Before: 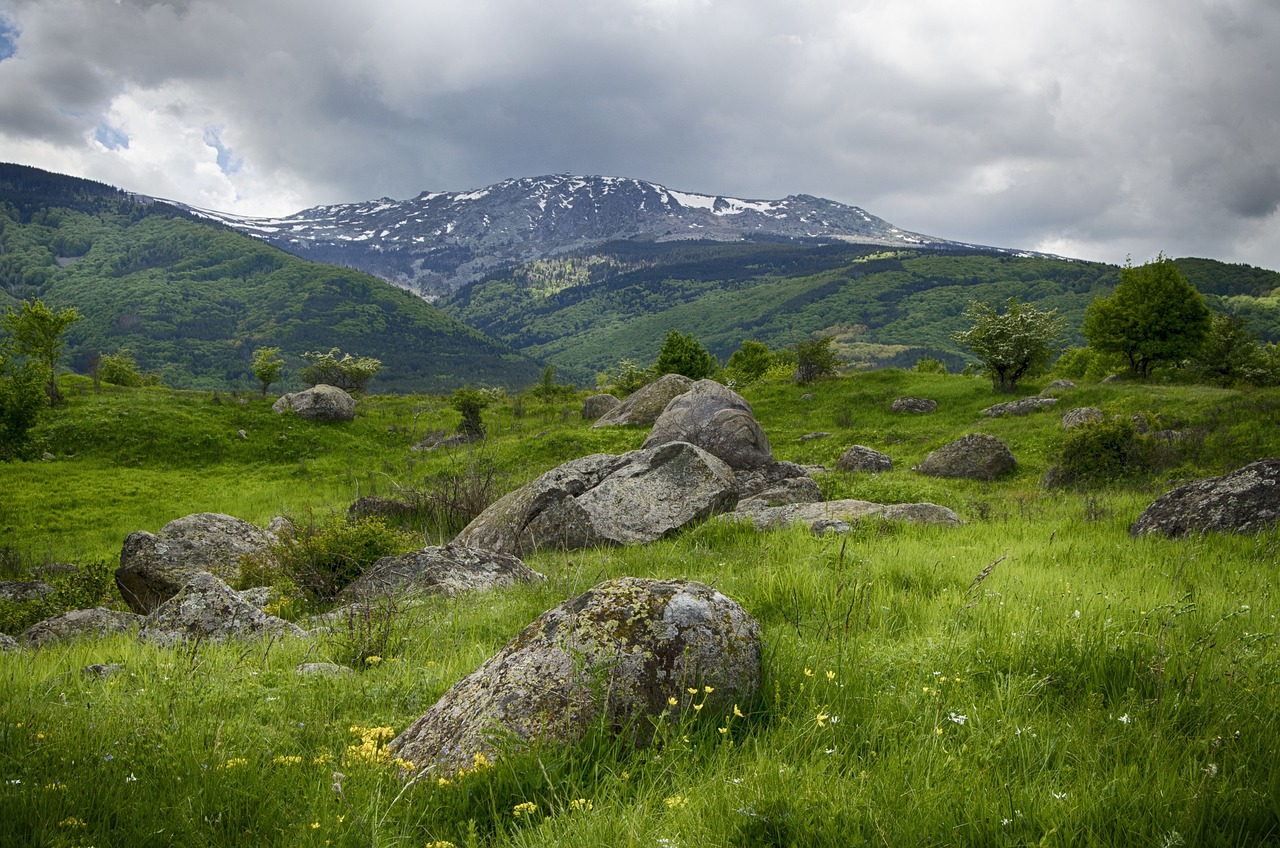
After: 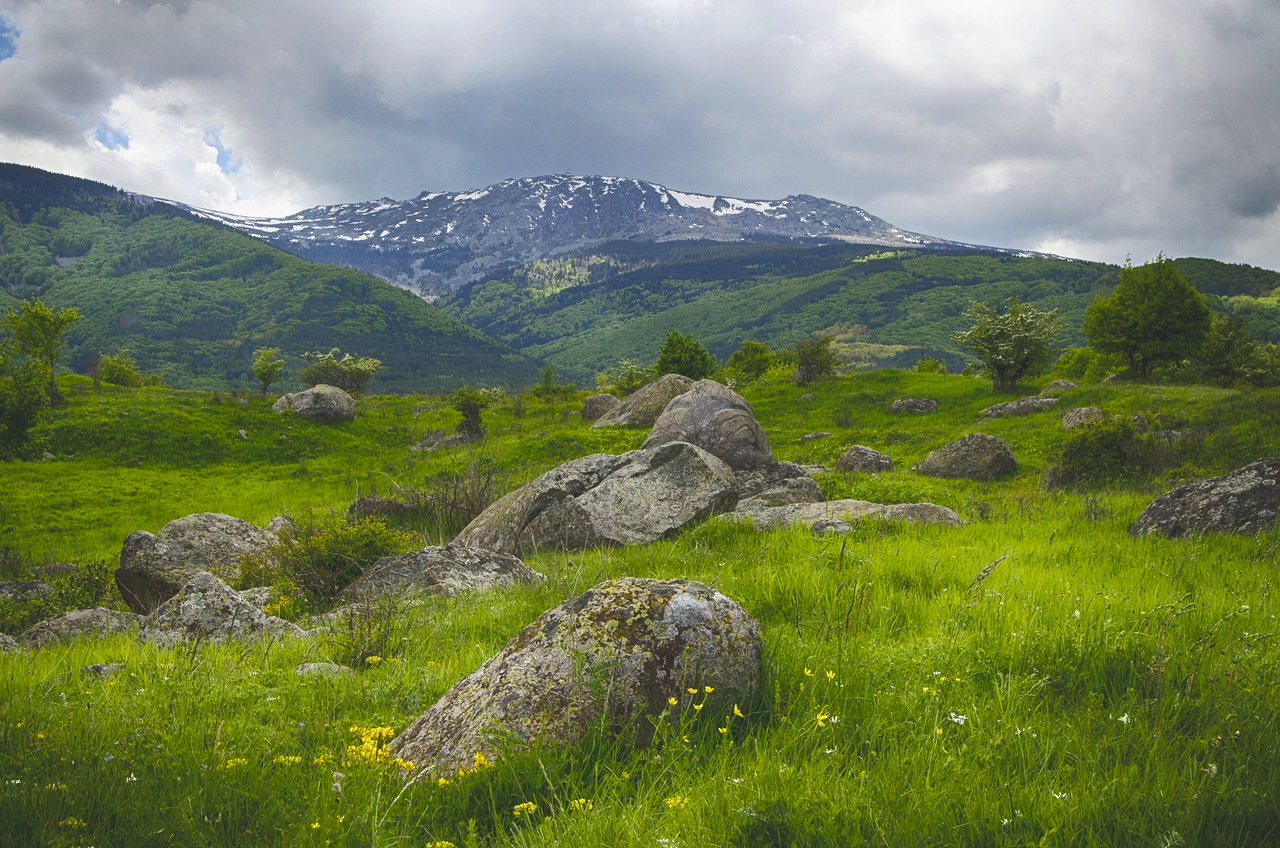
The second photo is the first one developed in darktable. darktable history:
color balance rgb: global offset › luminance 1.987%, linear chroma grading › global chroma 9.709%, perceptual saturation grading › global saturation 17.919%
